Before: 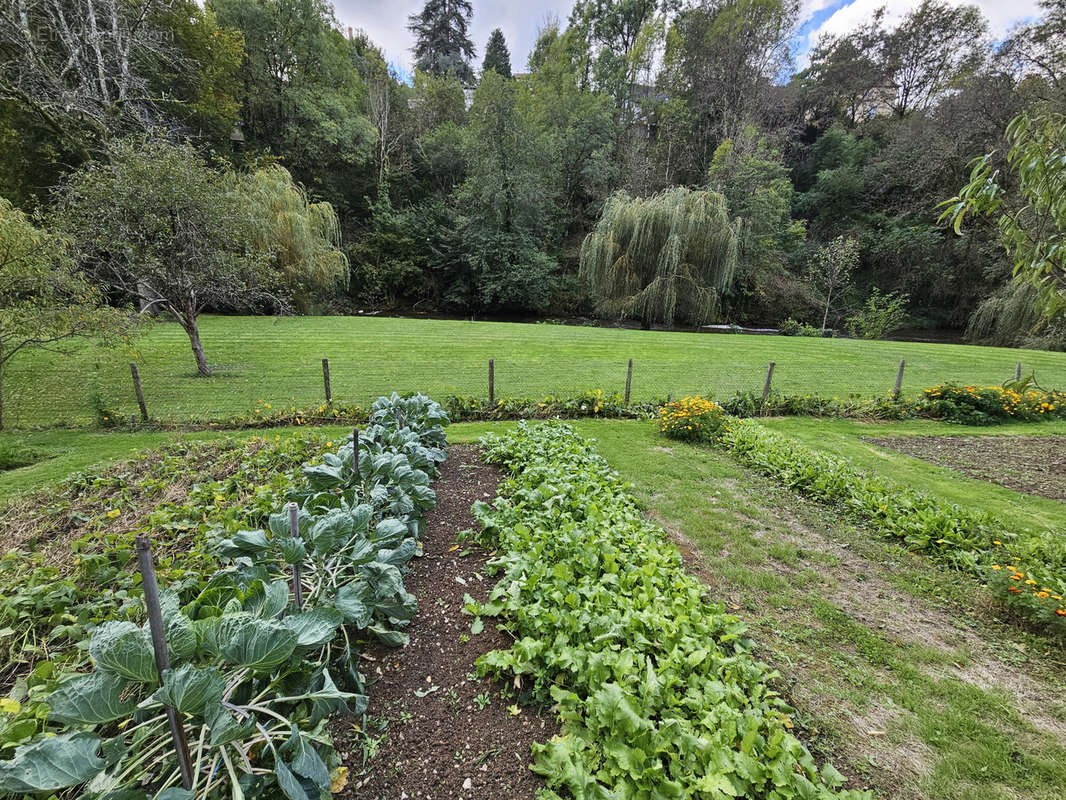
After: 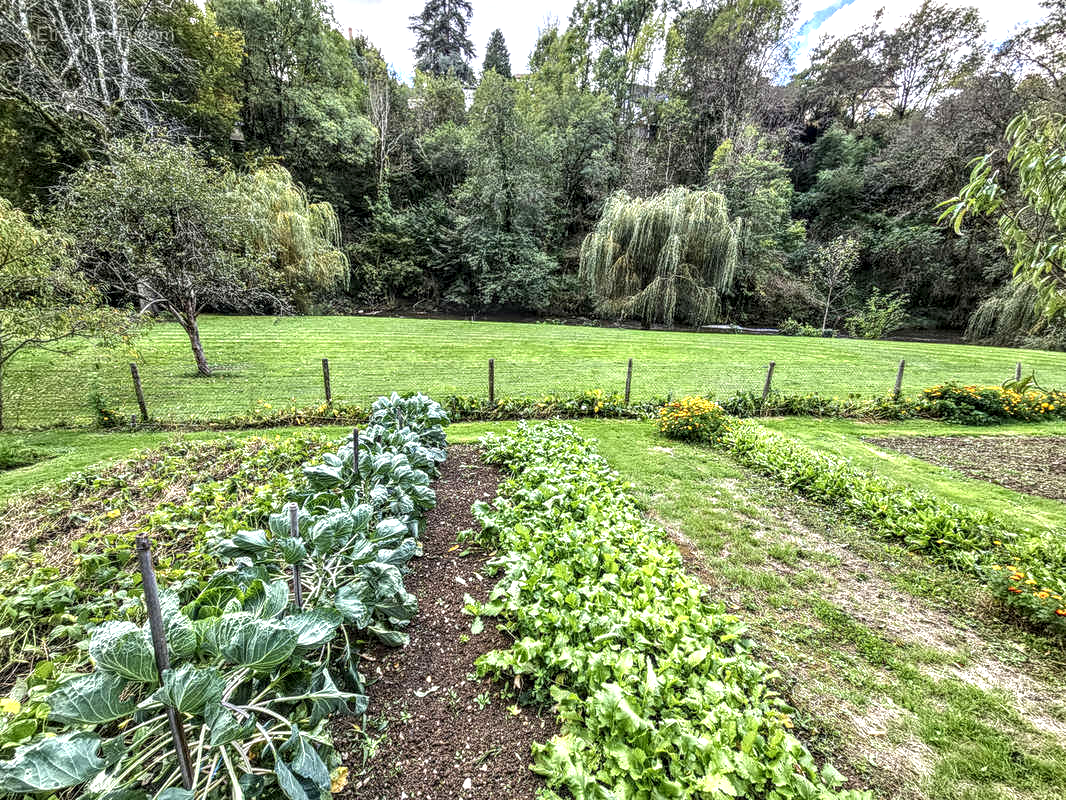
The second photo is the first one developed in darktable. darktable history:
exposure: exposure 0.77 EV, compensate highlight preservation false
local contrast: highlights 0%, shadows 0%, detail 182%
